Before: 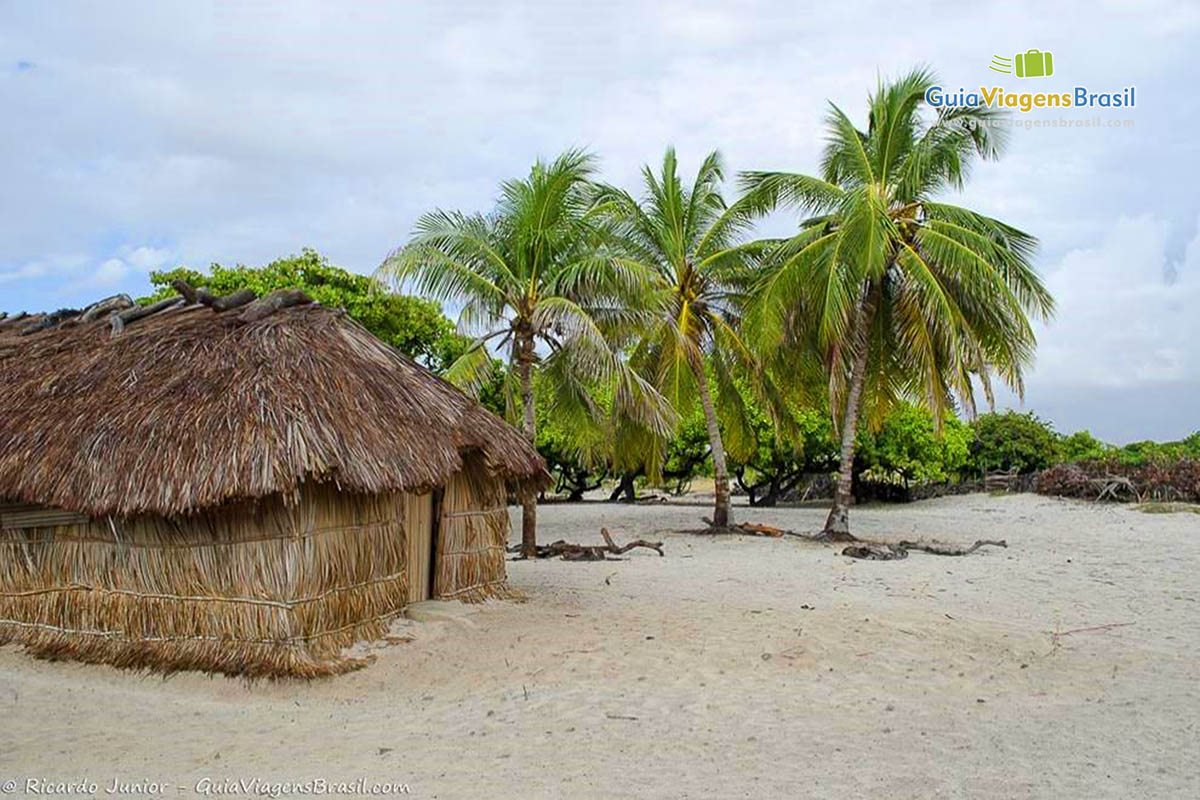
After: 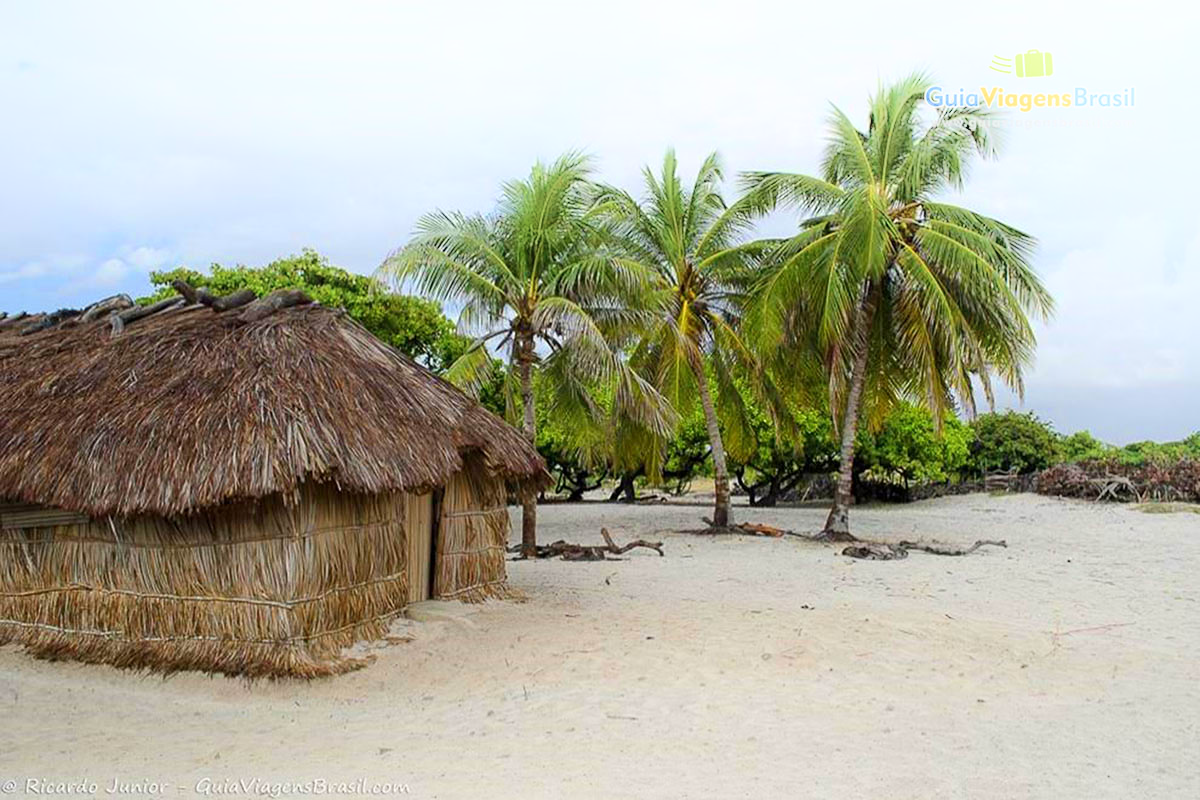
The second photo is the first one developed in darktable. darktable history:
shadows and highlights: shadows -52.89, highlights 87.93, soften with gaussian
